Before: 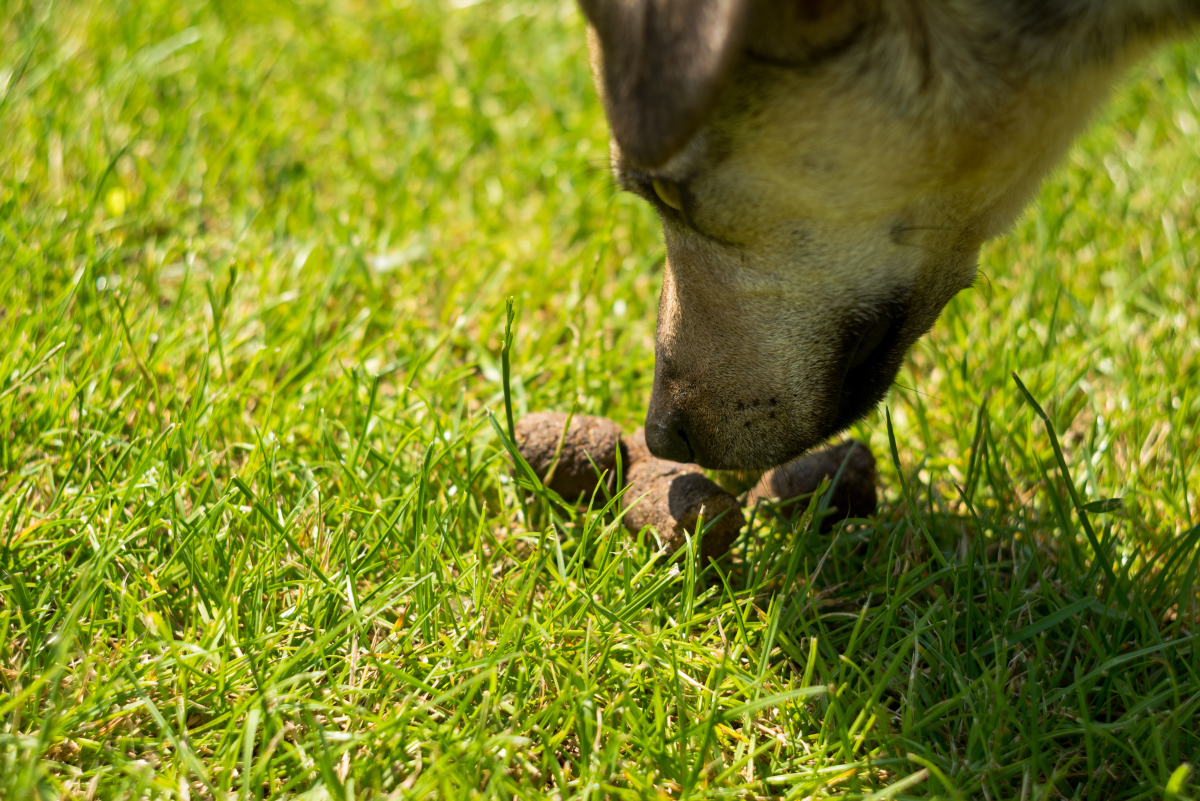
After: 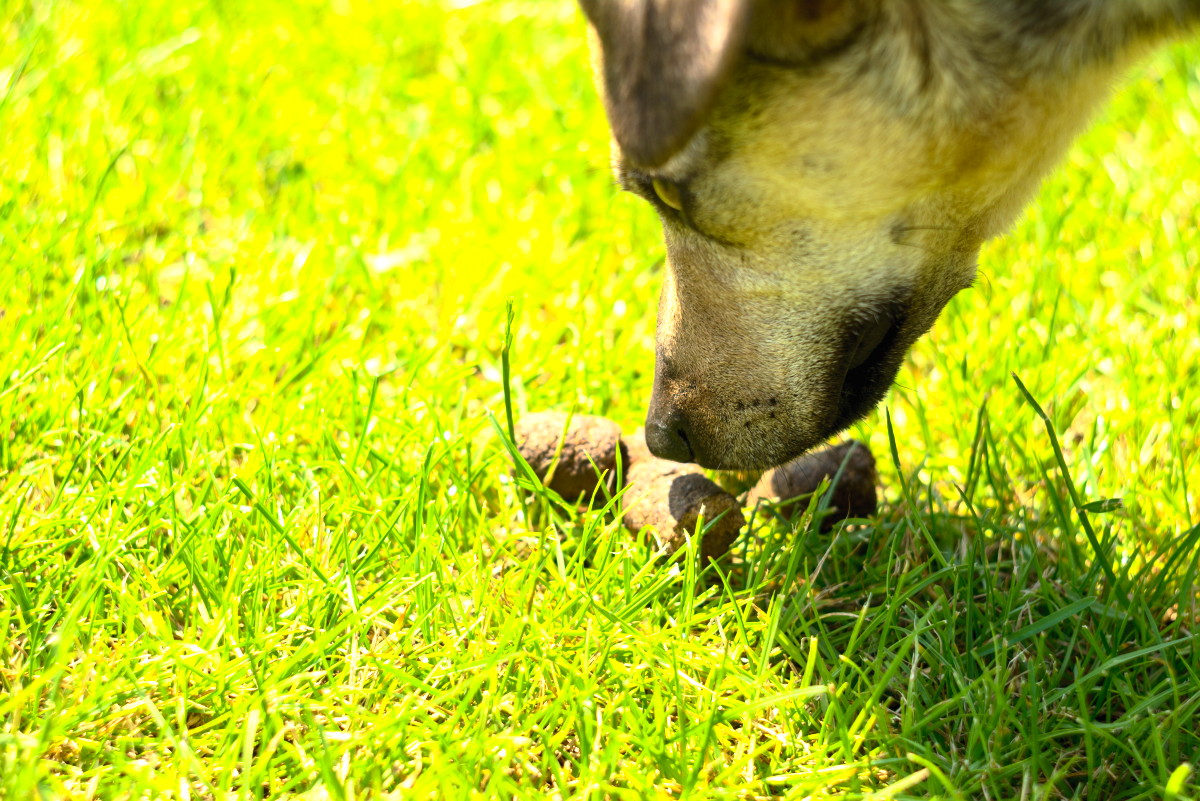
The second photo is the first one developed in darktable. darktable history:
exposure: black level correction 0, exposure 1.1 EV, compensate exposure bias true, compensate highlight preservation false
contrast brightness saturation: contrast 0.2, brightness 0.16, saturation 0.22
